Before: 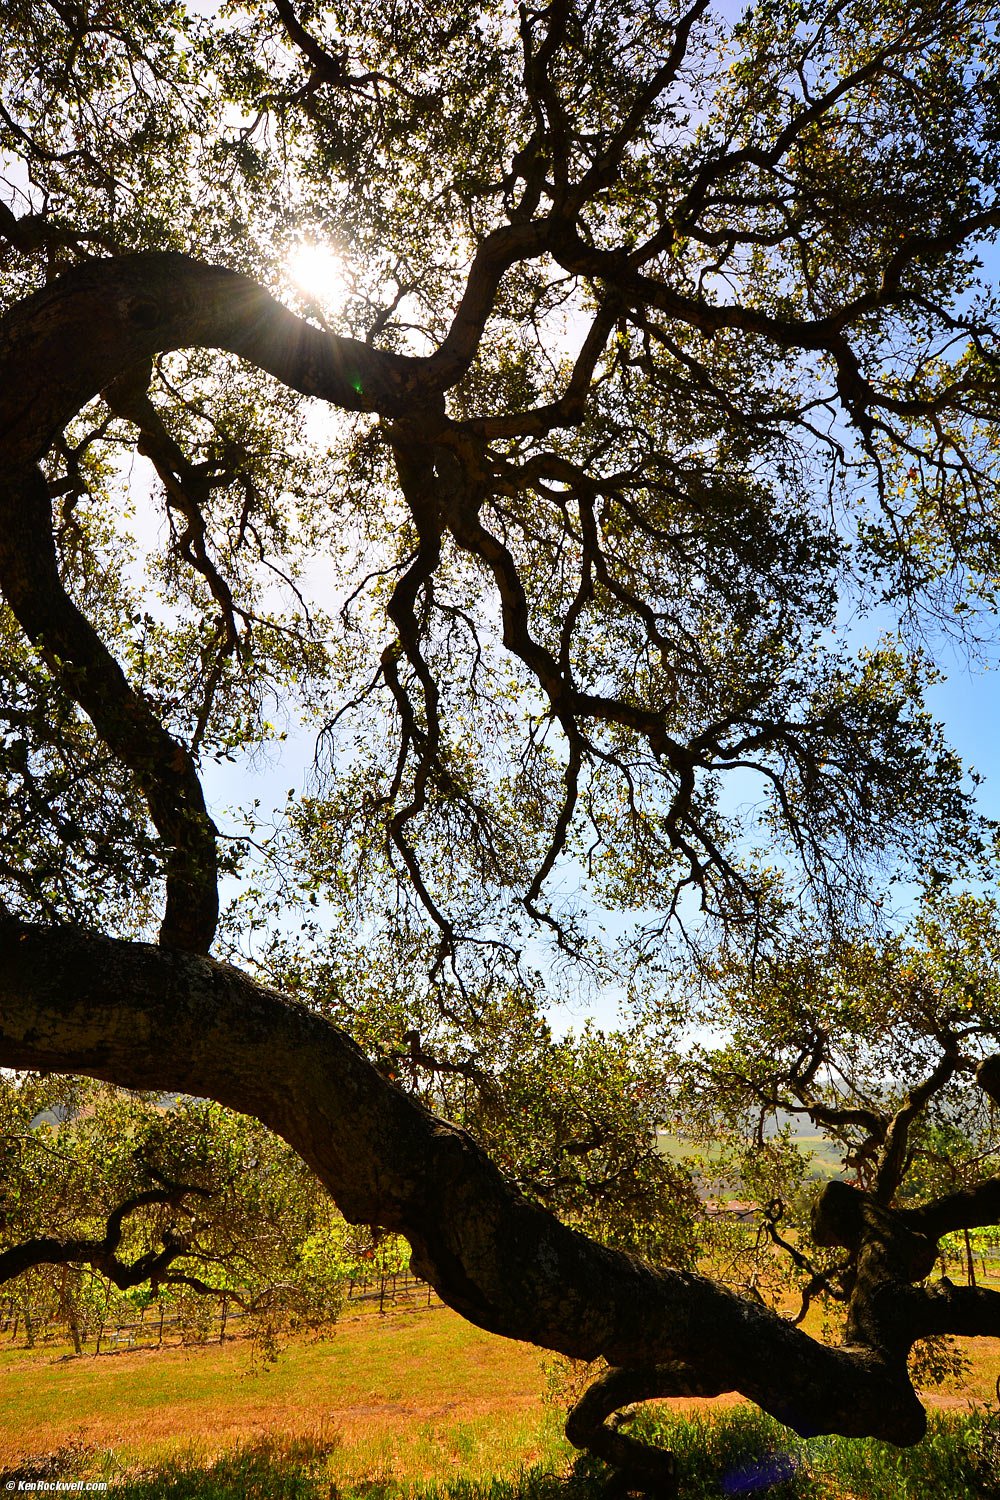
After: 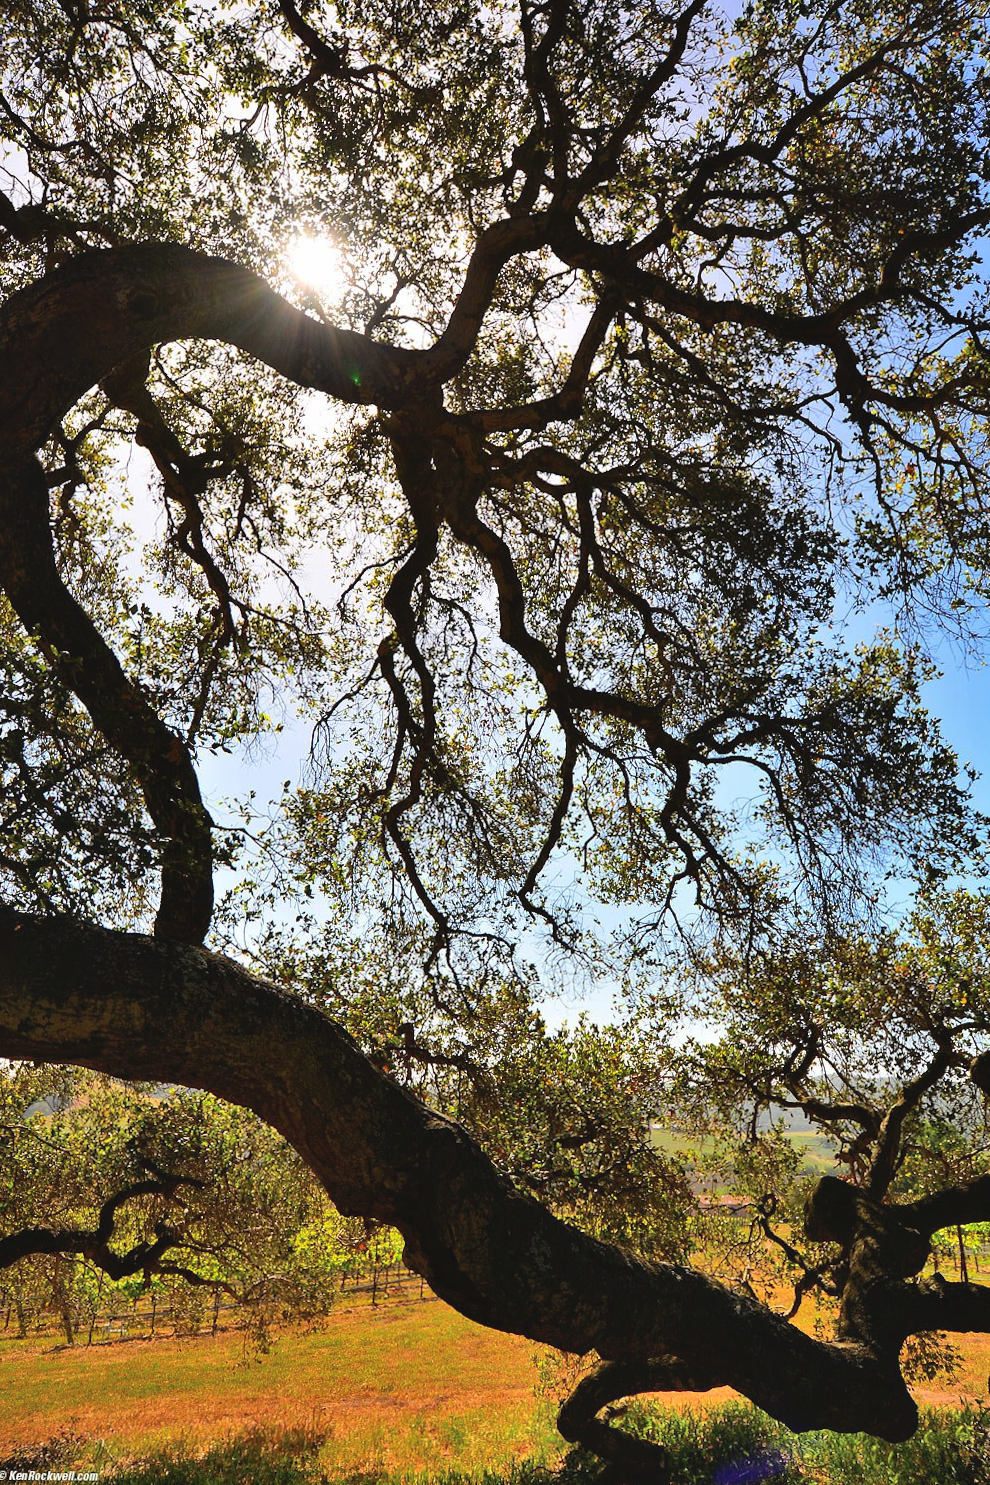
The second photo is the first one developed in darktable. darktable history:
crop and rotate: angle -0.369°
tone curve: curves: ch0 [(0.001, 0.042) (0.128, 0.16) (0.452, 0.42) (0.603, 0.566) (0.754, 0.733) (1, 1)]; ch1 [(0, 0) (0.325, 0.327) (0.412, 0.441) (0.473, 0.466) (0.5, 0.499) (0.549, 0.558) (0.617, 0.625) (0.713, 0.7) (1, 1)]; ch2 [(0, 0) (0.386, 0.397) (0.445, 0.47) (0.505, 0.498) (0.529, 0.524) (0.574, 0.569) (0.652, 0.641) (1, 1)], preserve colors none
shadows and highlights: low approximation 0.01, soften with gaussian
